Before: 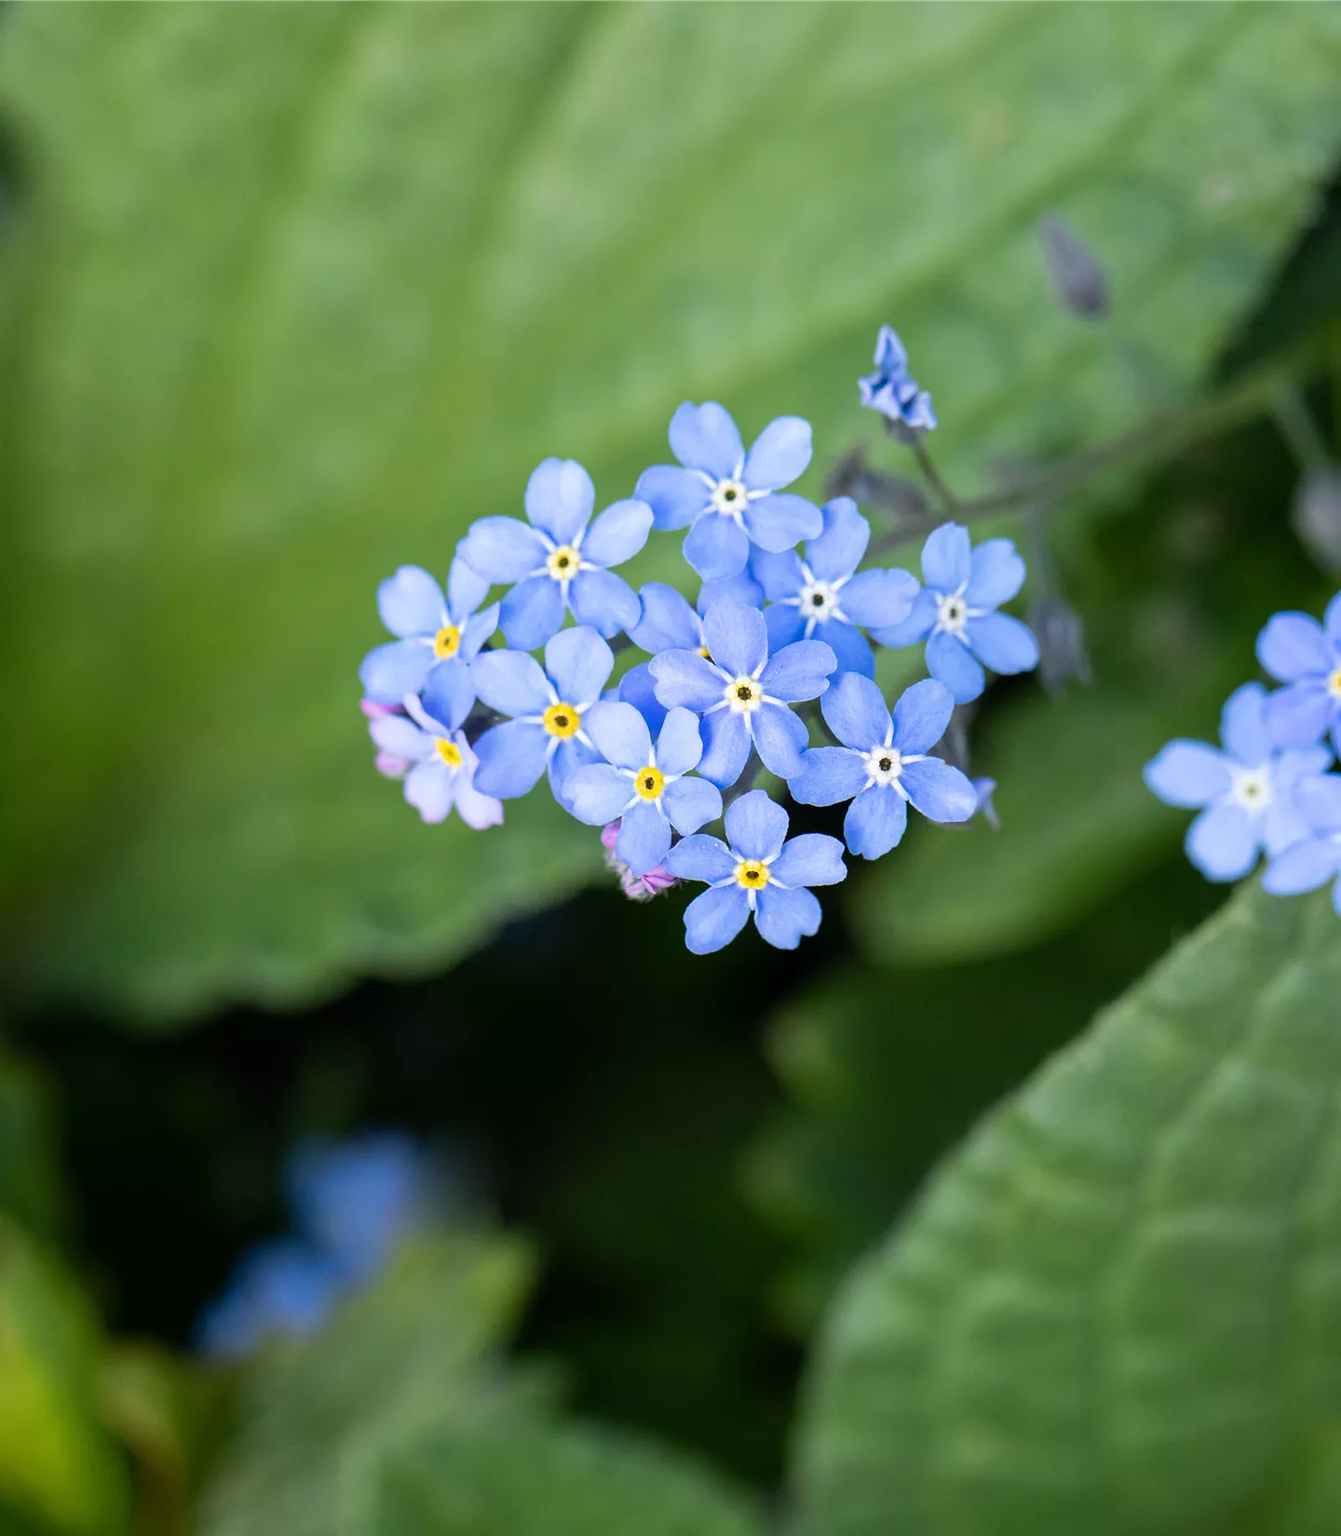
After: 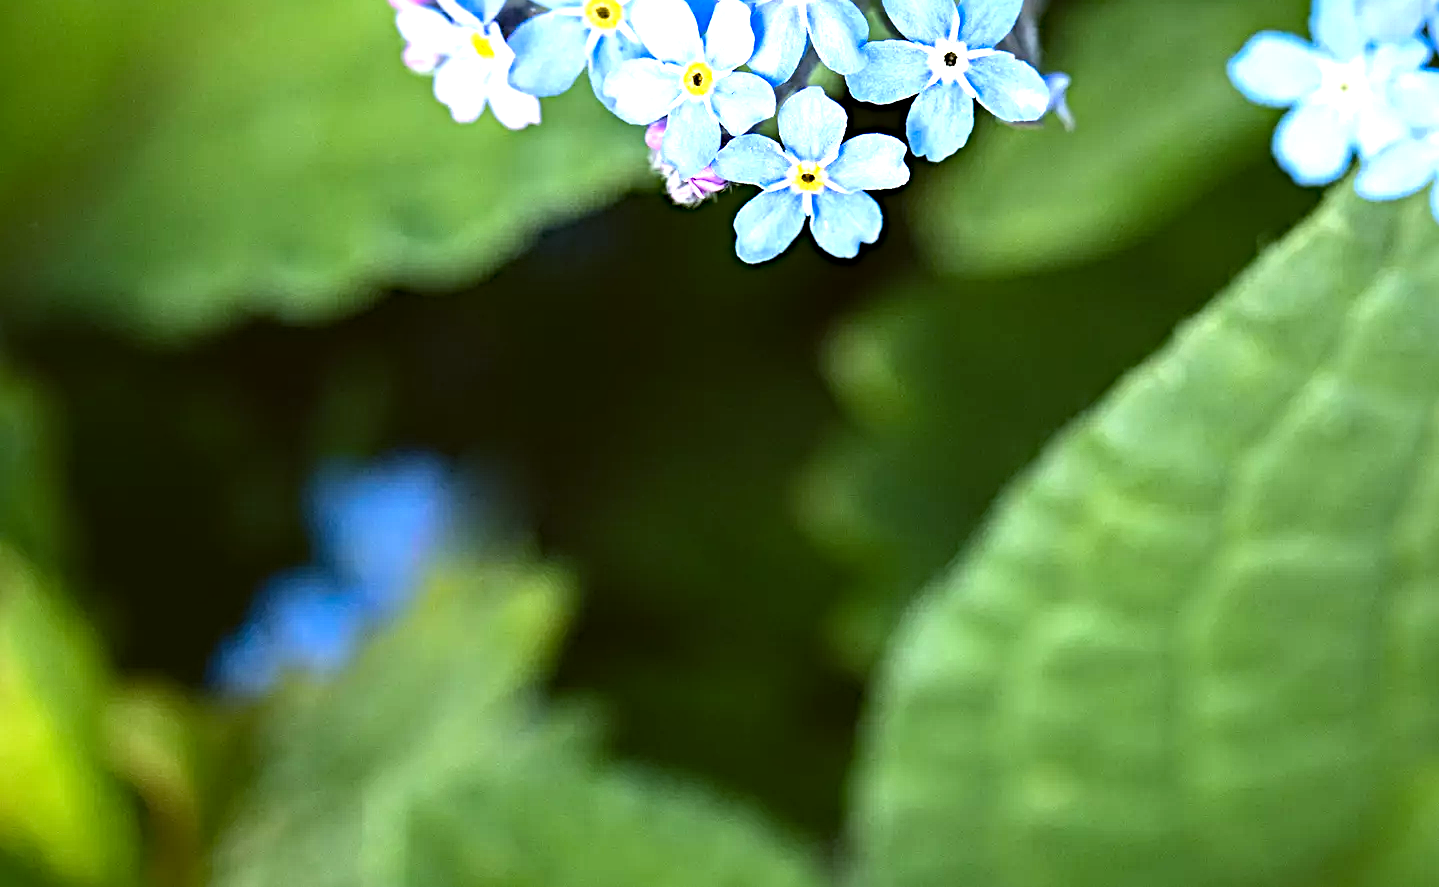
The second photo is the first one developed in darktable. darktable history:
sharpen: radius 4.883
tone equalizer: -8 EV -0.417 EV, -7 EV -0.389 EV, -6 EV -0.333 EV, -5 EV -0.222 EV, -3 EV 0.222 EV, -2 EV 0.333 EV, -1 EV 0.389 EV, +0 EV 0.417 EV, edges refinement/feathering 500, mask exposure compensation -1.57 EV, preserve details no
crop and rotate: top 46.237%
haze removal: strength 0.29, distance 0.25, compatibility mode true, adaptive false
color zones: curves: ch0 [(0, 0.5) (0.143, 0.52) (0.286, 0.5) (0.429, 0.5) (0.571, 0.5) (0.714, 0.5) (0.857, 0.5) (1, 0.5)]; ch1 [(0, 0.489) (0.155, 0.45) (0.286, 0.466) (0.429, 0.5) (0.571, 0.5) (0.714, 0.5) (0.857, 0.5) (1, 0.489)]
exposure: exposure 1 EV, compensate highlight preservation false
color balance: lift [1.004, 1.002, 1.002, 0.998], gamma [1, 1.007, 1.002, 0.993], gain [1, 0.977, 1.013, 1.023], contrast -3.64%
